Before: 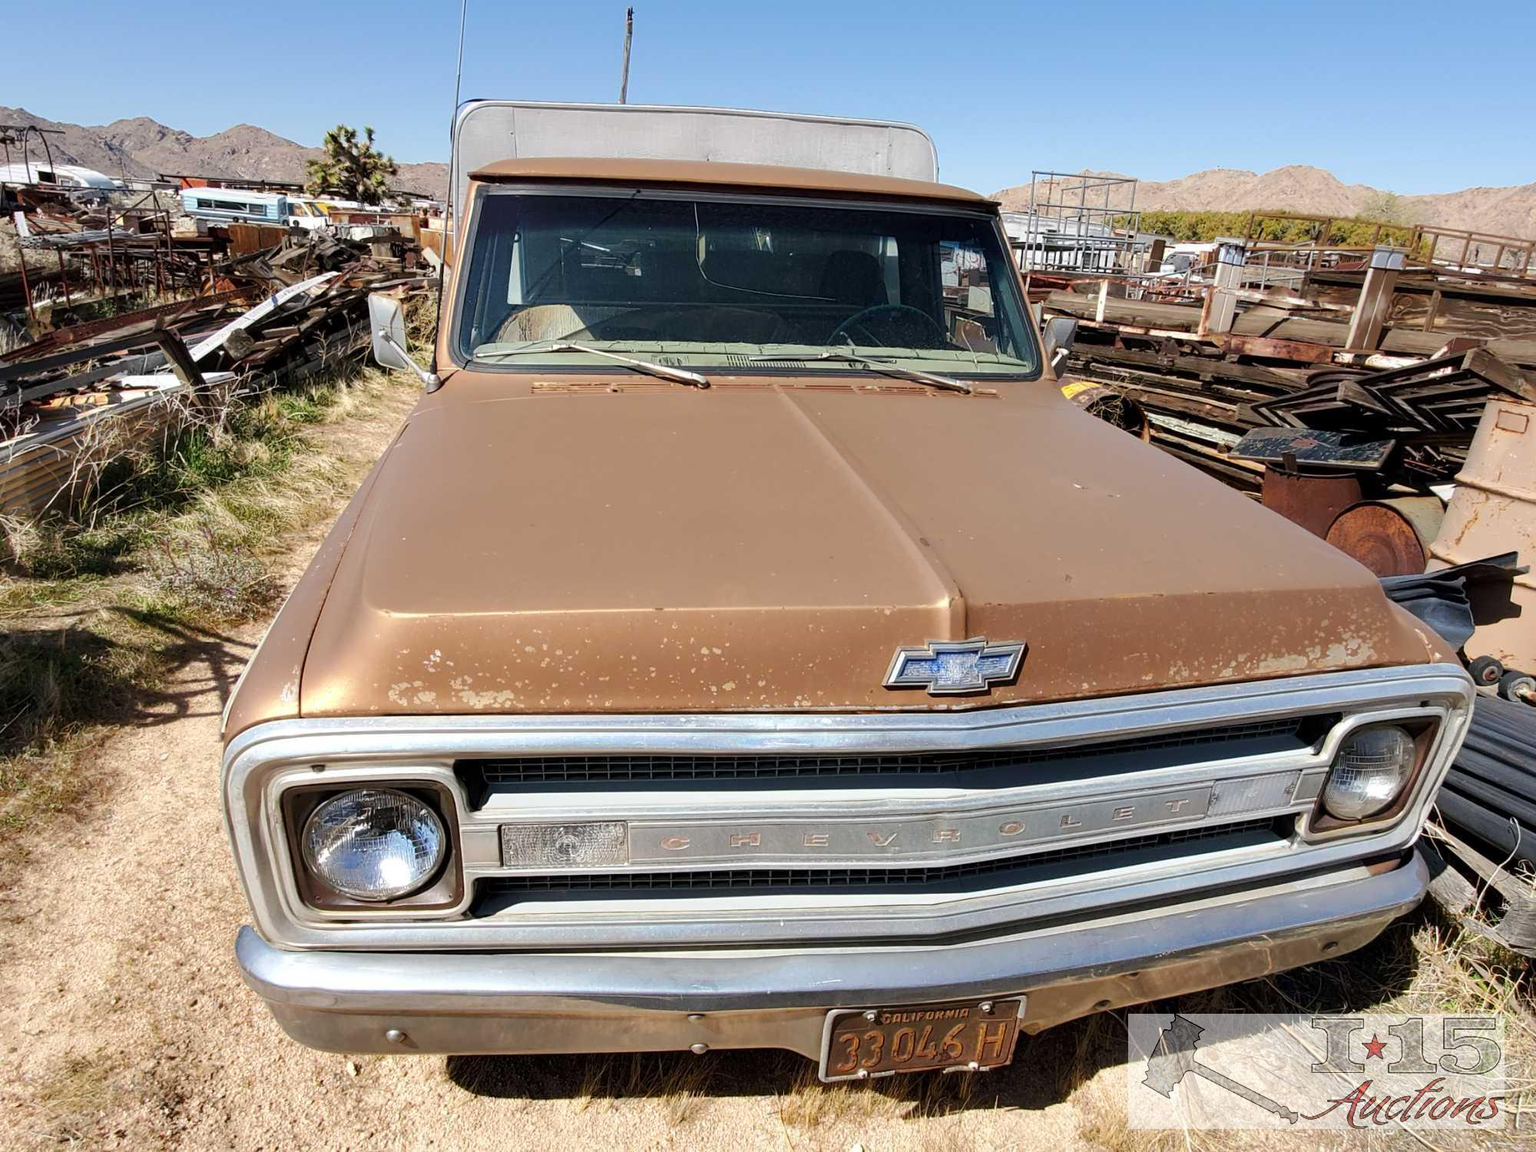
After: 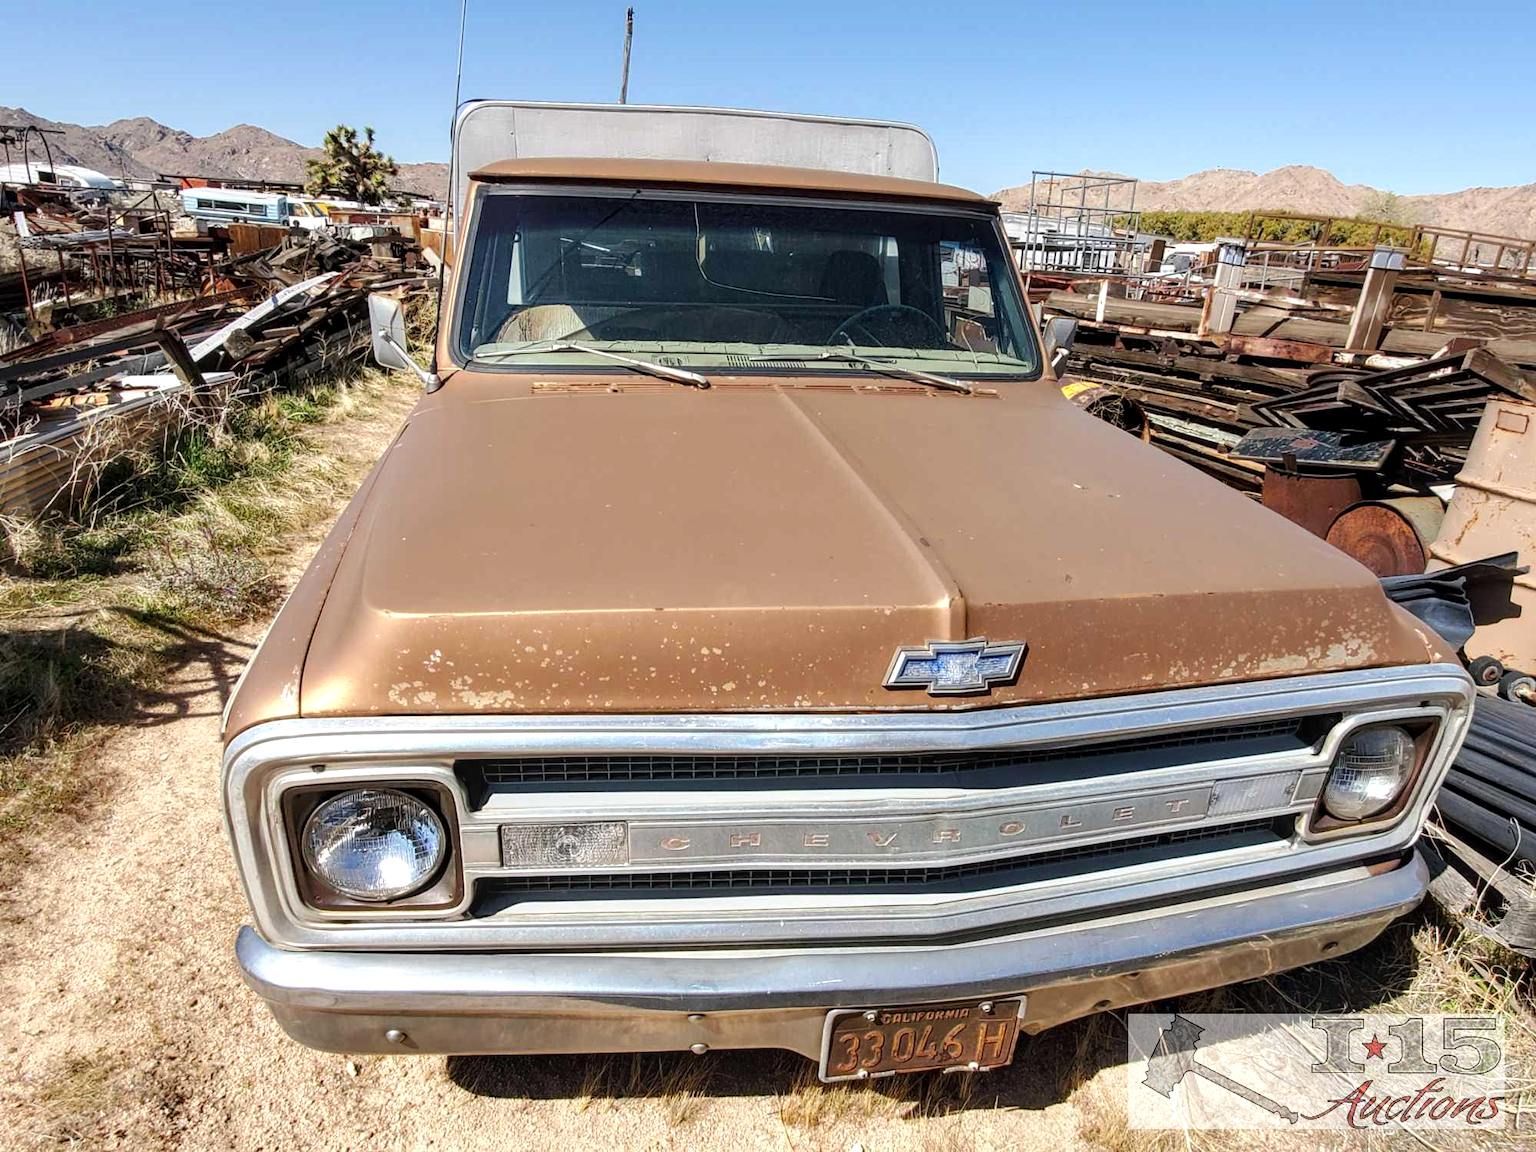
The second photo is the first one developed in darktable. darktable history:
local contrast: on, module defaults
exposure: exposure 0.205 EV, compensate highlight preservation false
